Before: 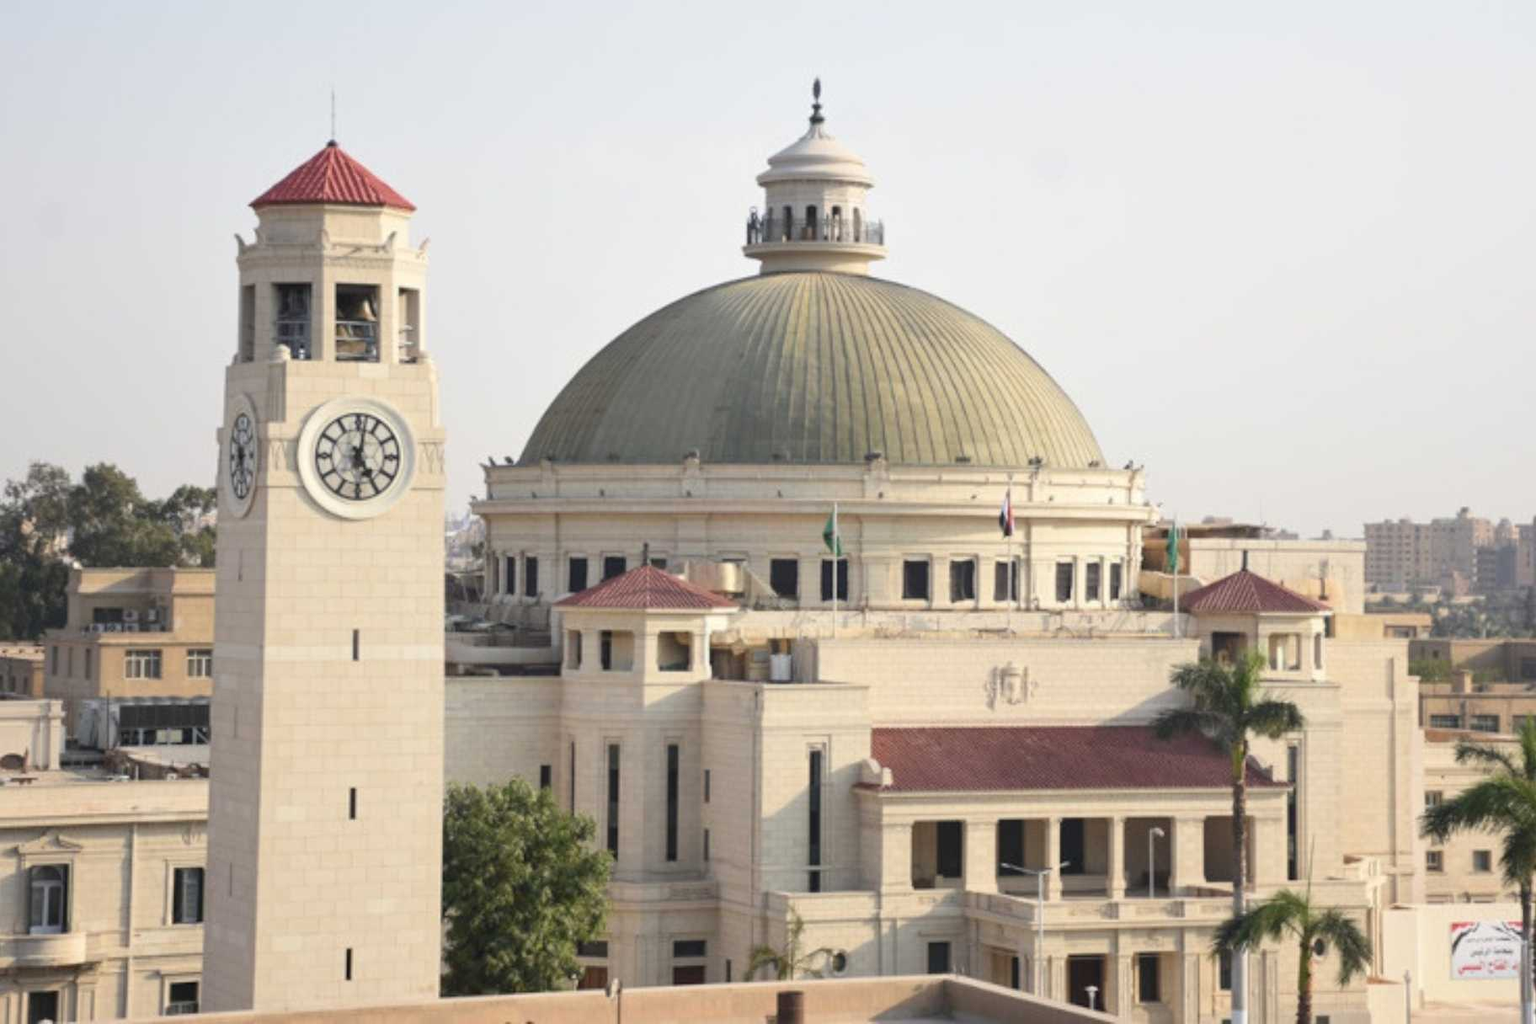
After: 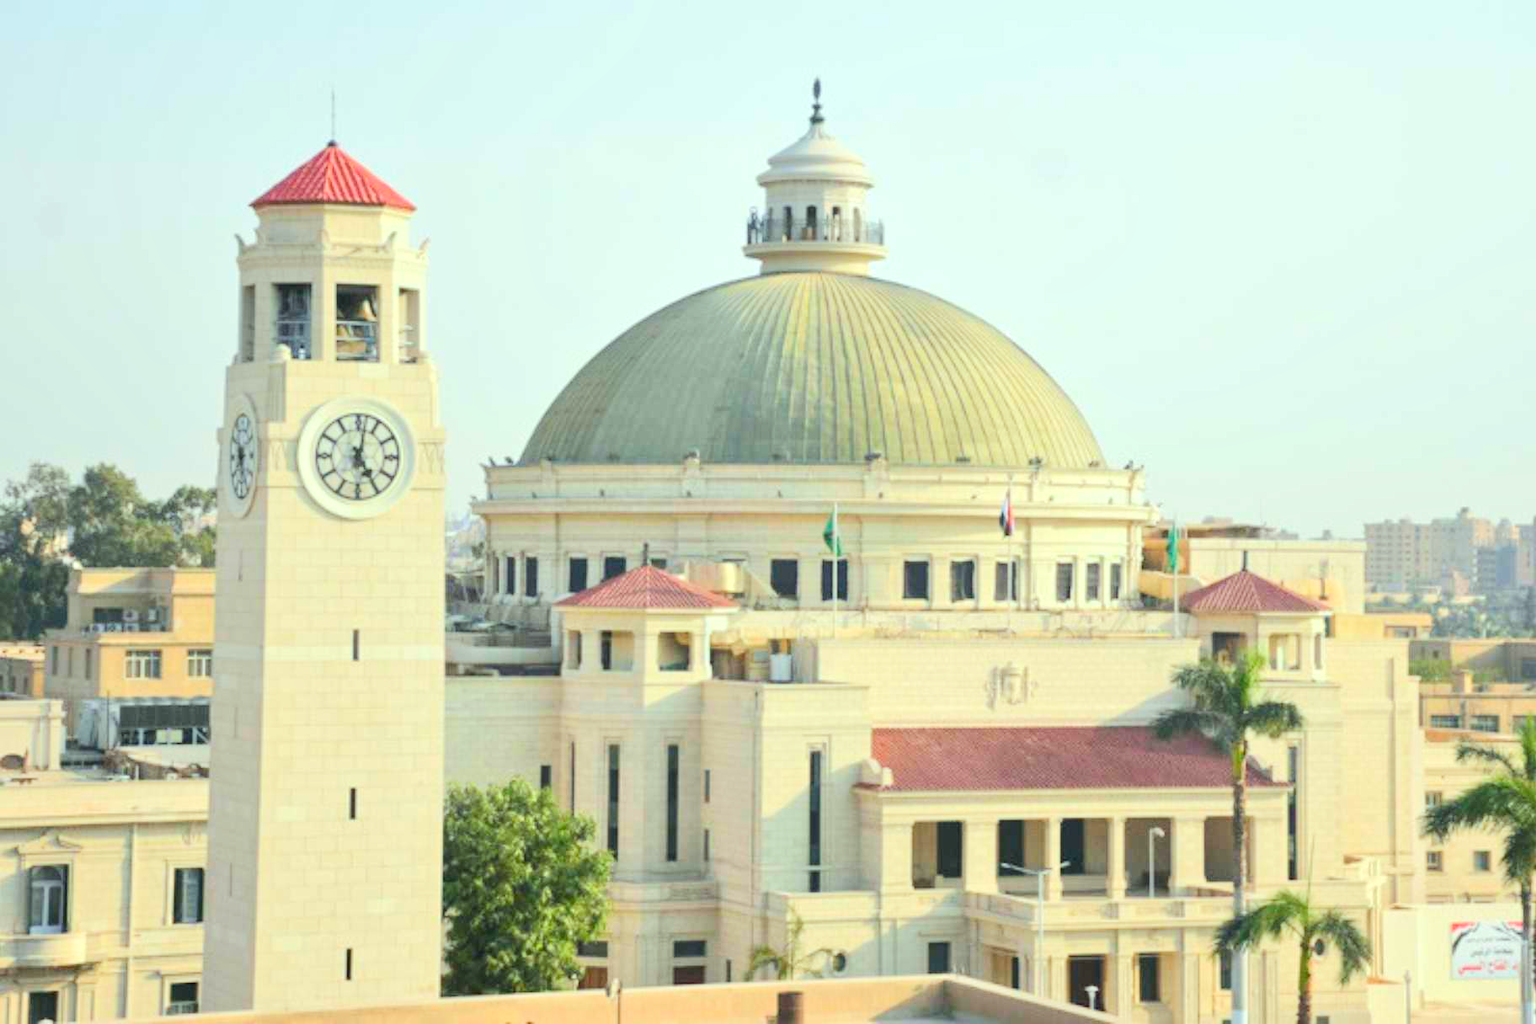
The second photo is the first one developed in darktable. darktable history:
tone equalizer: -7 EV 0.155 EV, -6 EV 0.63 EV, -5 EV 1.17 EV, -4 EV 1.35 EV, -3 EV 1.13 EV, -2 EV 0.6 EV, -1 EV 0.151 EV, edges refinement/feathering 500, mask exposure compensation -1.57 EV, preserve details guided filter
color correction: highlights a* -7.44, highlights b* 1.23, shadows a* -3.56, saturation 1.38
exposure: compensate highlight preservation false
